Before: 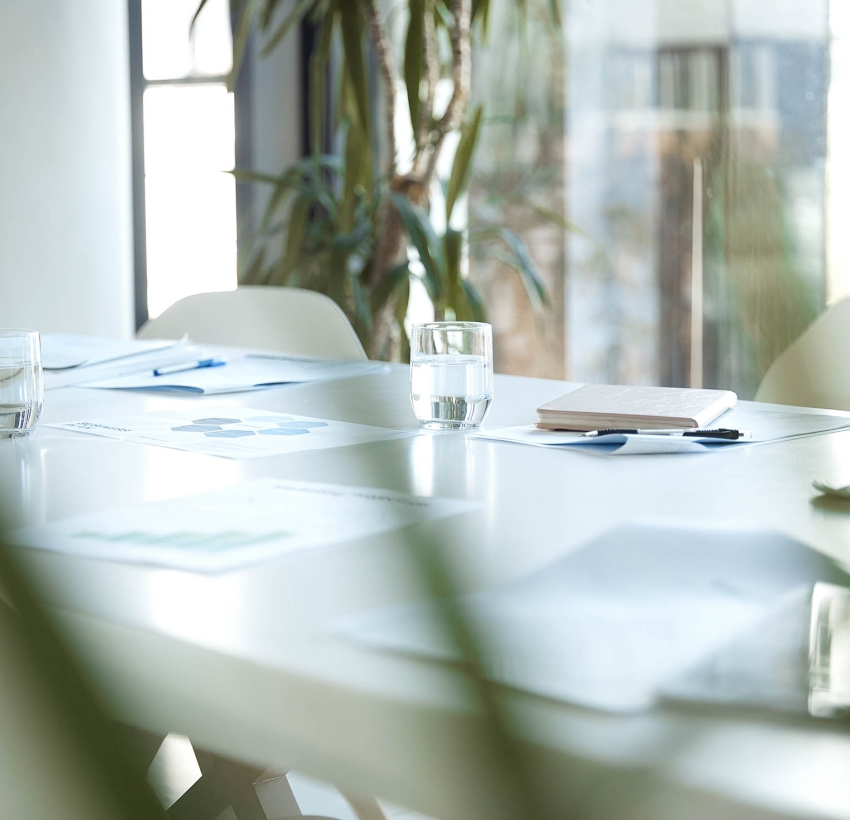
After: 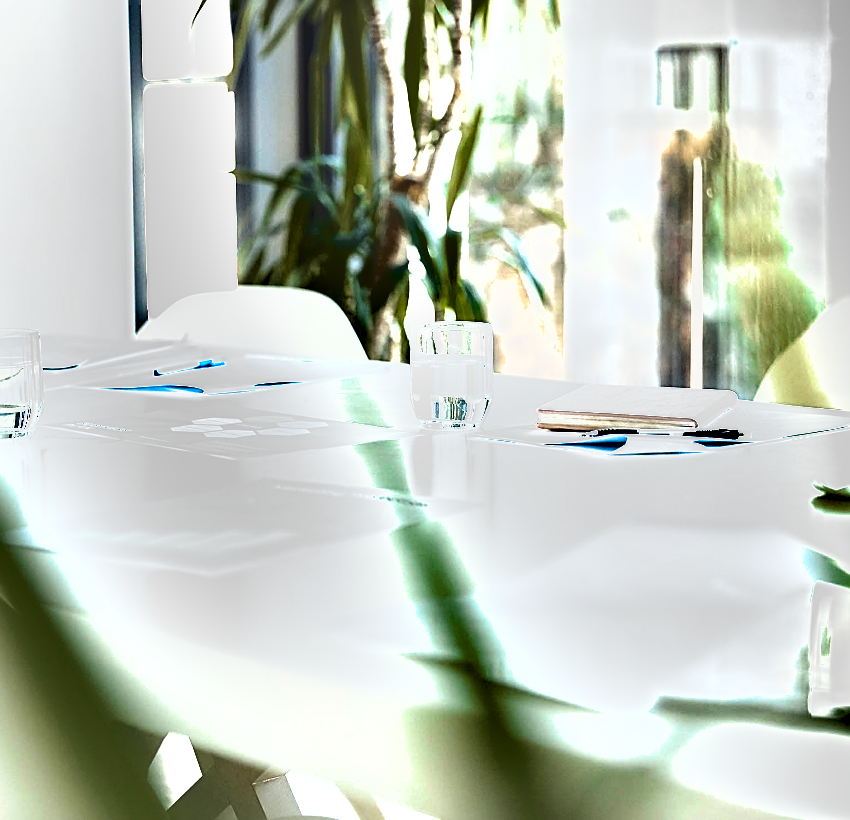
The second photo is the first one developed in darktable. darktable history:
shadows and highlights: low approximation 0.01, soften with gaussian
exposure: black level correction 0, exposure 1.399 EV, compensate highlight preservation false
sharpen: on, module defaults
tone equalizer: on, module defaults
